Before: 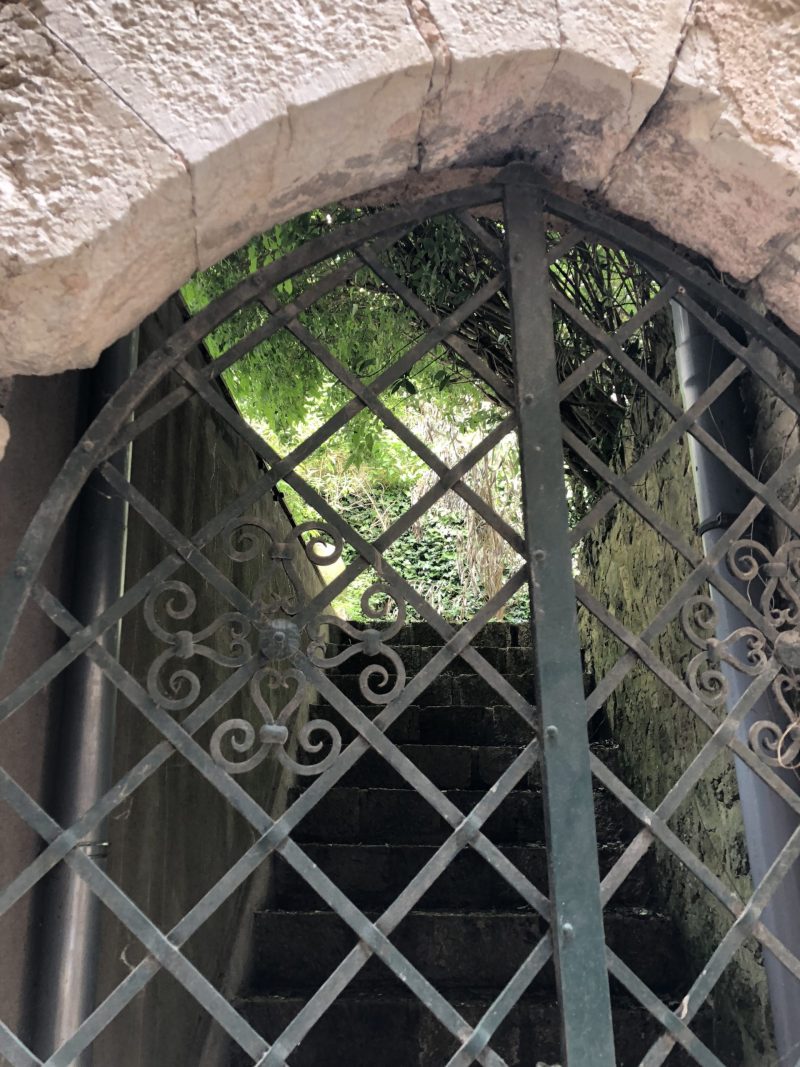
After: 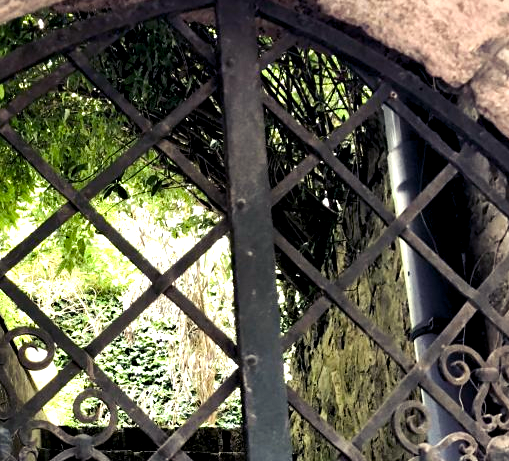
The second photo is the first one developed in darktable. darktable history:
color balance rgb: shadows lift › luminance -21.66%, shadows lift › chroma 6.57%, shadows lift › hue 270°, power › chroma 0.68%, power › hue 60°, highlights gain › luminance 6.08%, highlights gain › chroma 1.33%, highlights gain › hue 90°, global offset › luminance -0.87%, perceptual saturation grading › global saturation 26.86%, perceptual saturation grading › highlights -28.39%, perceptual saturation grading › mid-tones 15.22%, perceptual saturation grading › shadows 33.98%, perceptual brilliance grading › highlights 10%, perceptual brilliance grading › mid-tones 5%
crop: left 36.005%, top 18.293%, right 0.31%, bottom 38.444%
tone equalizer: -8 EV -0.75 EV, -7 EV -0.7 EV, -6 EV -0.6 EV, -5 EV -0.4 EV, -3 EV 0.4 EV, -2 EV 0.6 EV, -1 EV 0.7 EV, +0 EV 0.75 EV, edges refinement/feathering 500, mask exposure compensation -1.57 EV, preserve details no
